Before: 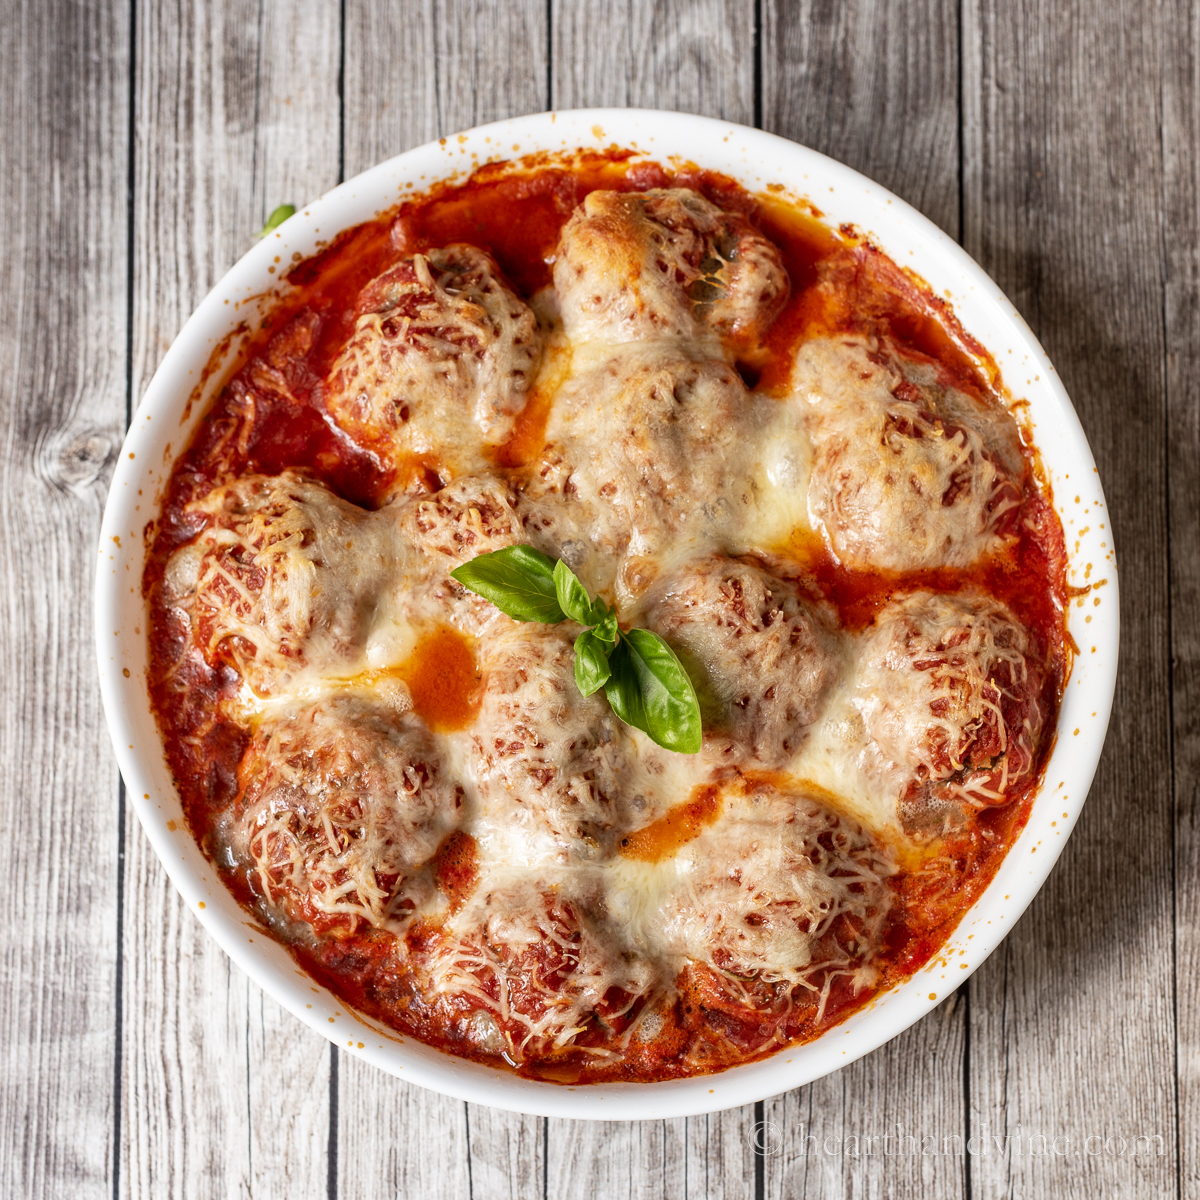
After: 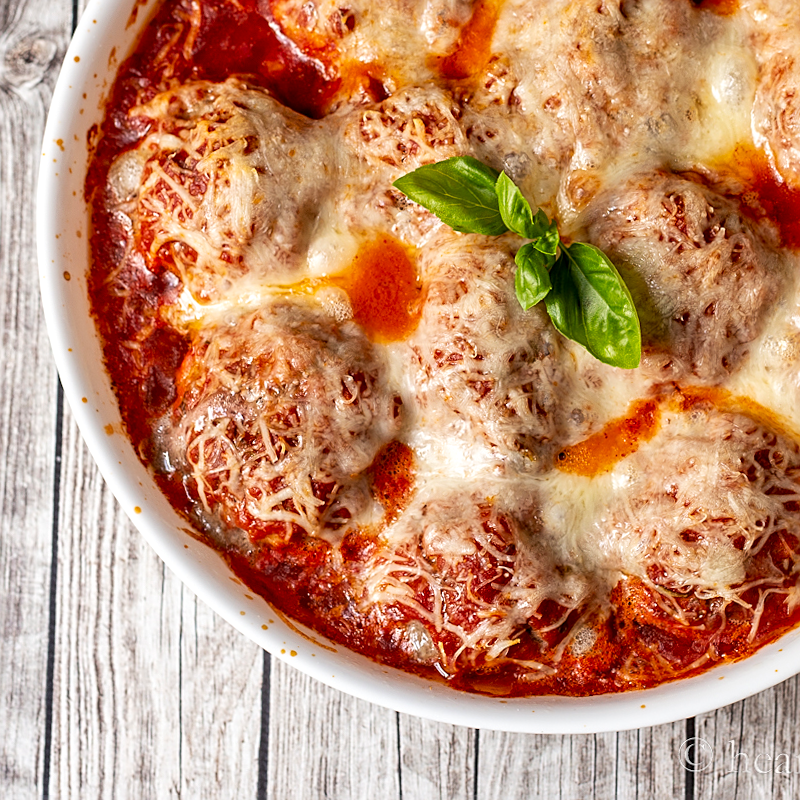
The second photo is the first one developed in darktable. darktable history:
crop and rotate: angle -1.2°, left 3.945%, top 31.906%, right 27.975%
local contrast: highlights 102%, shadows 101%, detail 119%, midtone range 0.2
sharpen: on, module defaults
